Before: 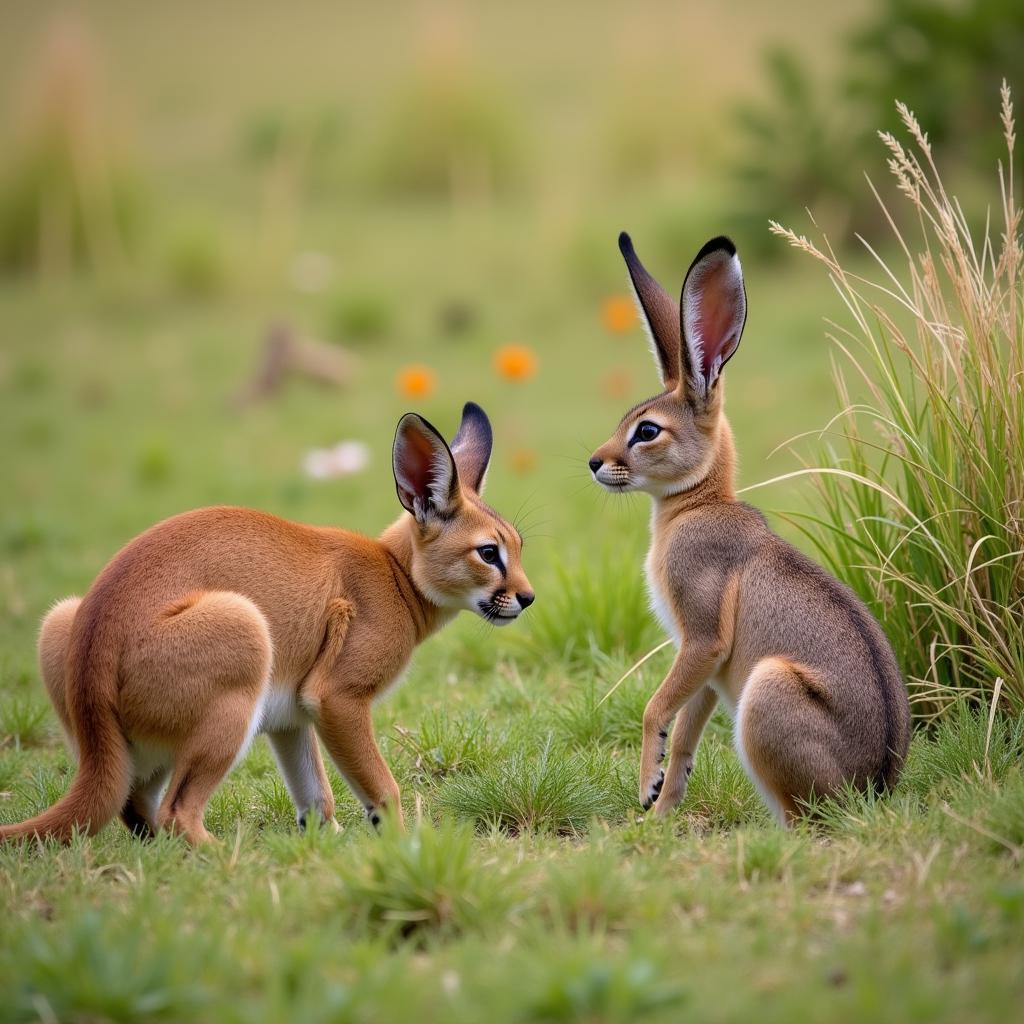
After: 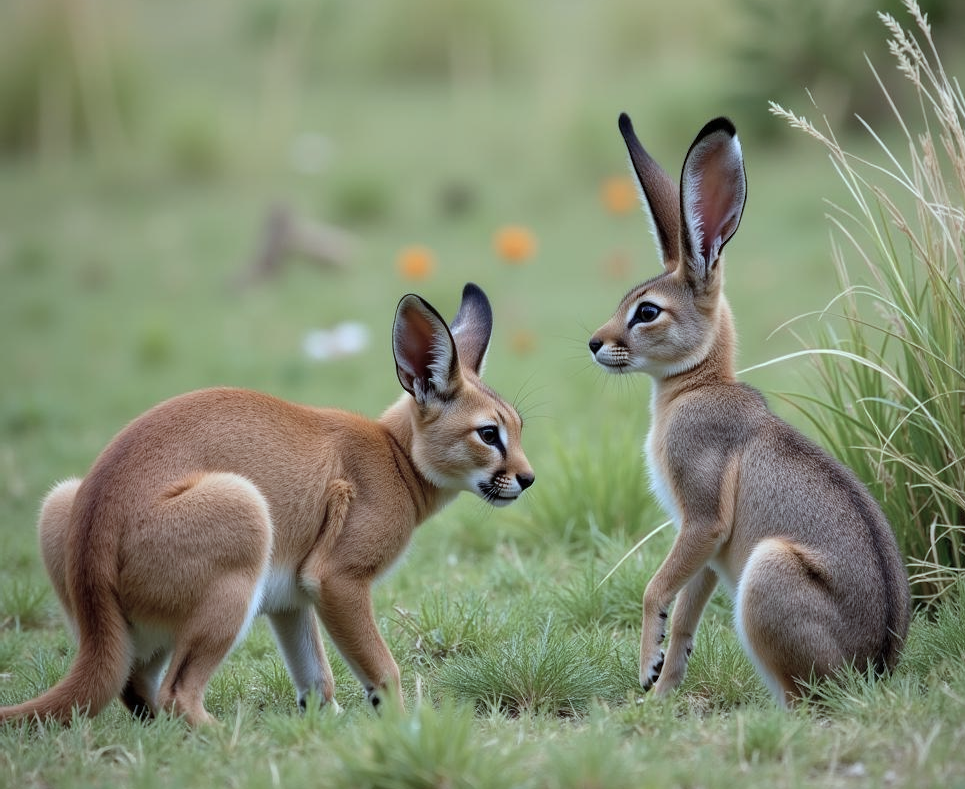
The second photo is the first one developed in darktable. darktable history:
color correction: highlights a* -12.64, highlights b* -18.1, saturation 0.7
crop and rotate: angle 0.03°, top 11.643%, right 5.651%, bottom 11.189%
